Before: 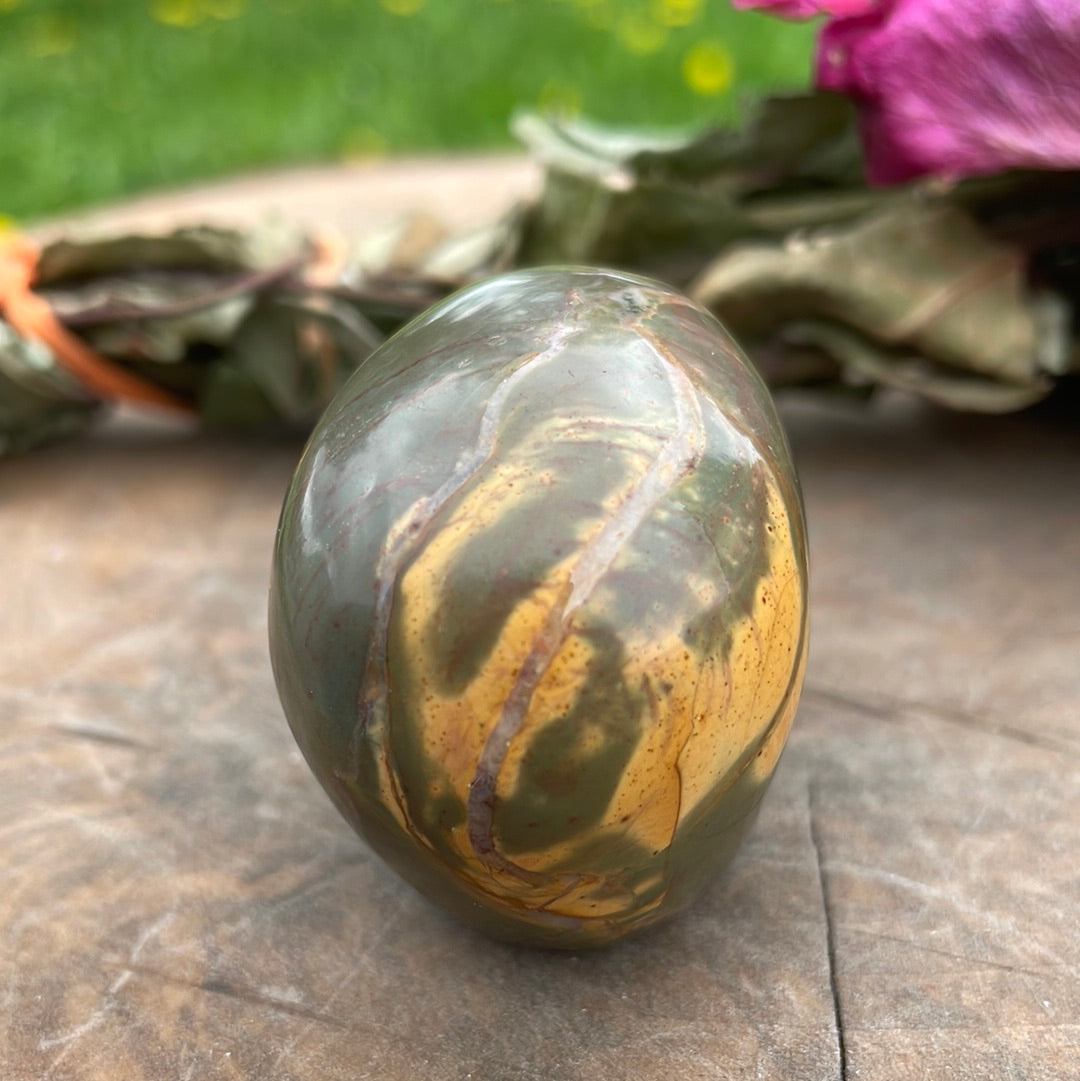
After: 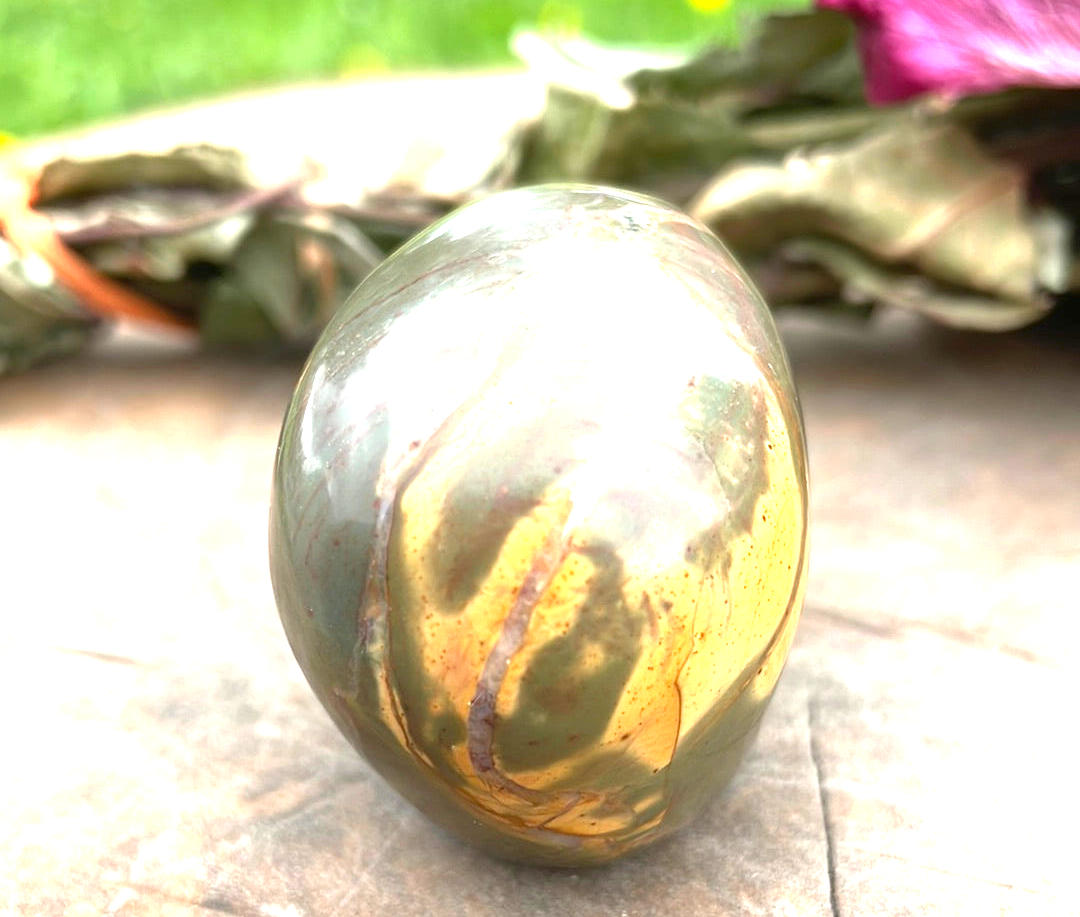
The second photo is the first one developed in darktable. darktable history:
exposure: exposure 1.509 EV, compensate exposure bias true, compensate highlight preservation false
crop: top 7.61%, bottom 7.559%
